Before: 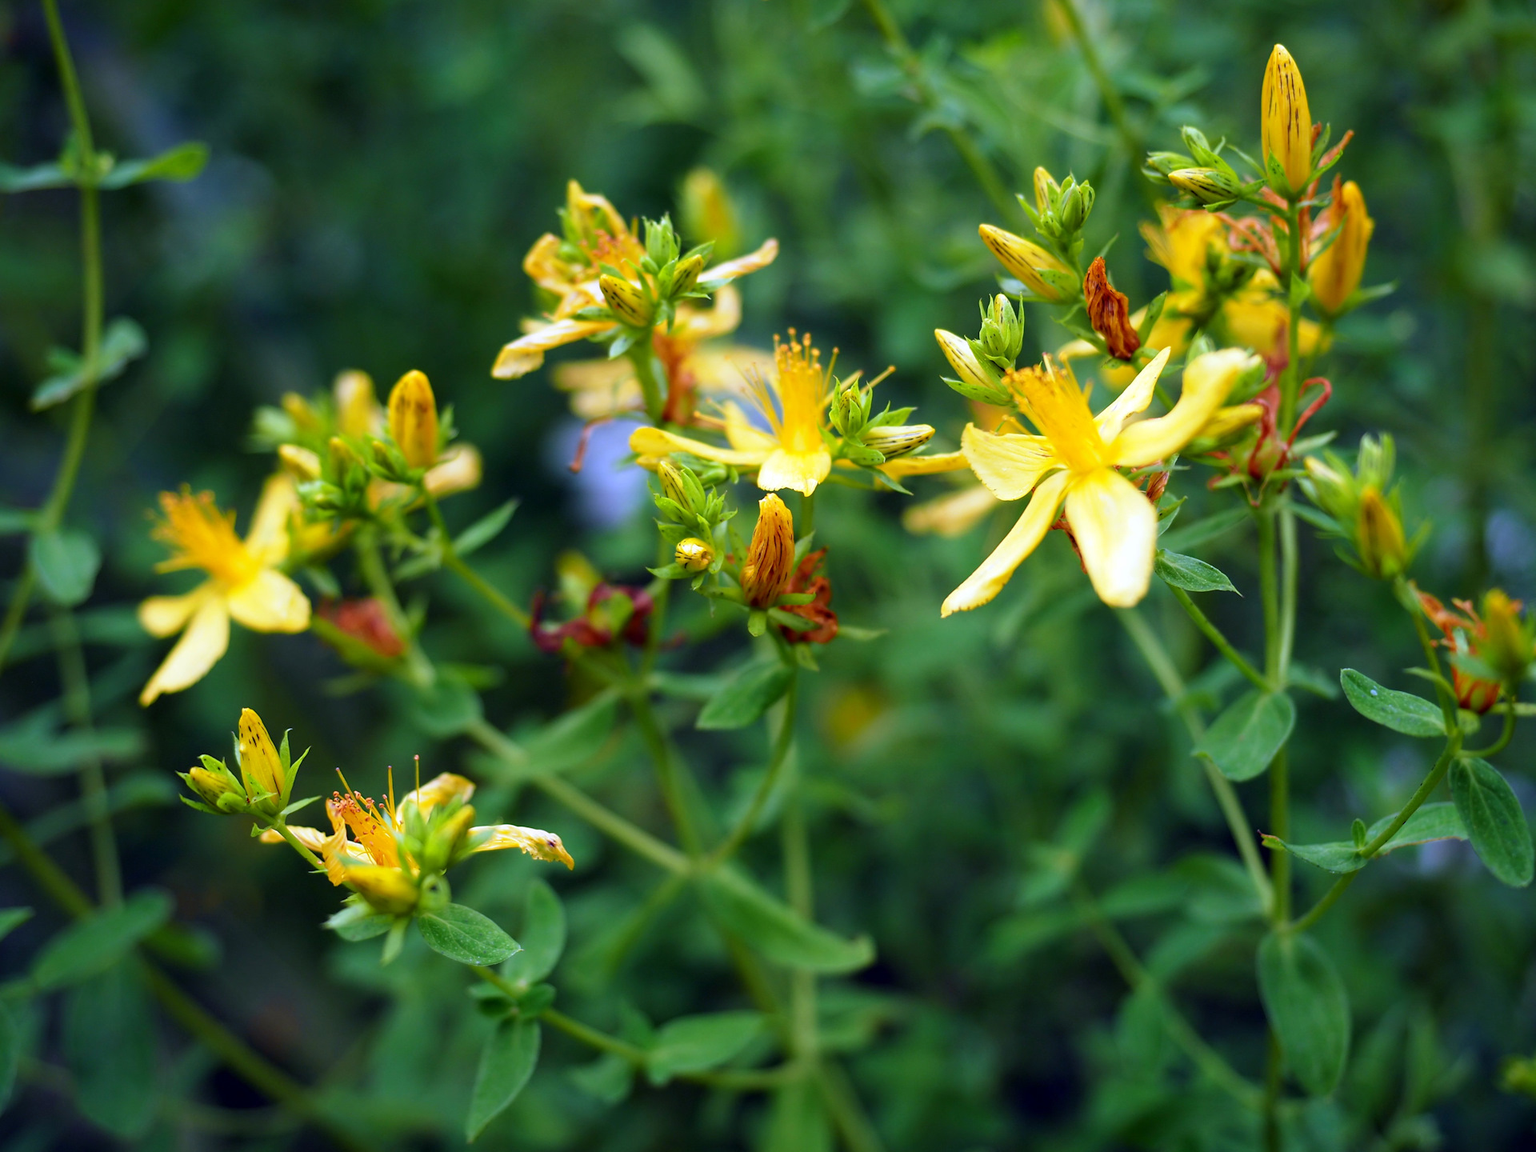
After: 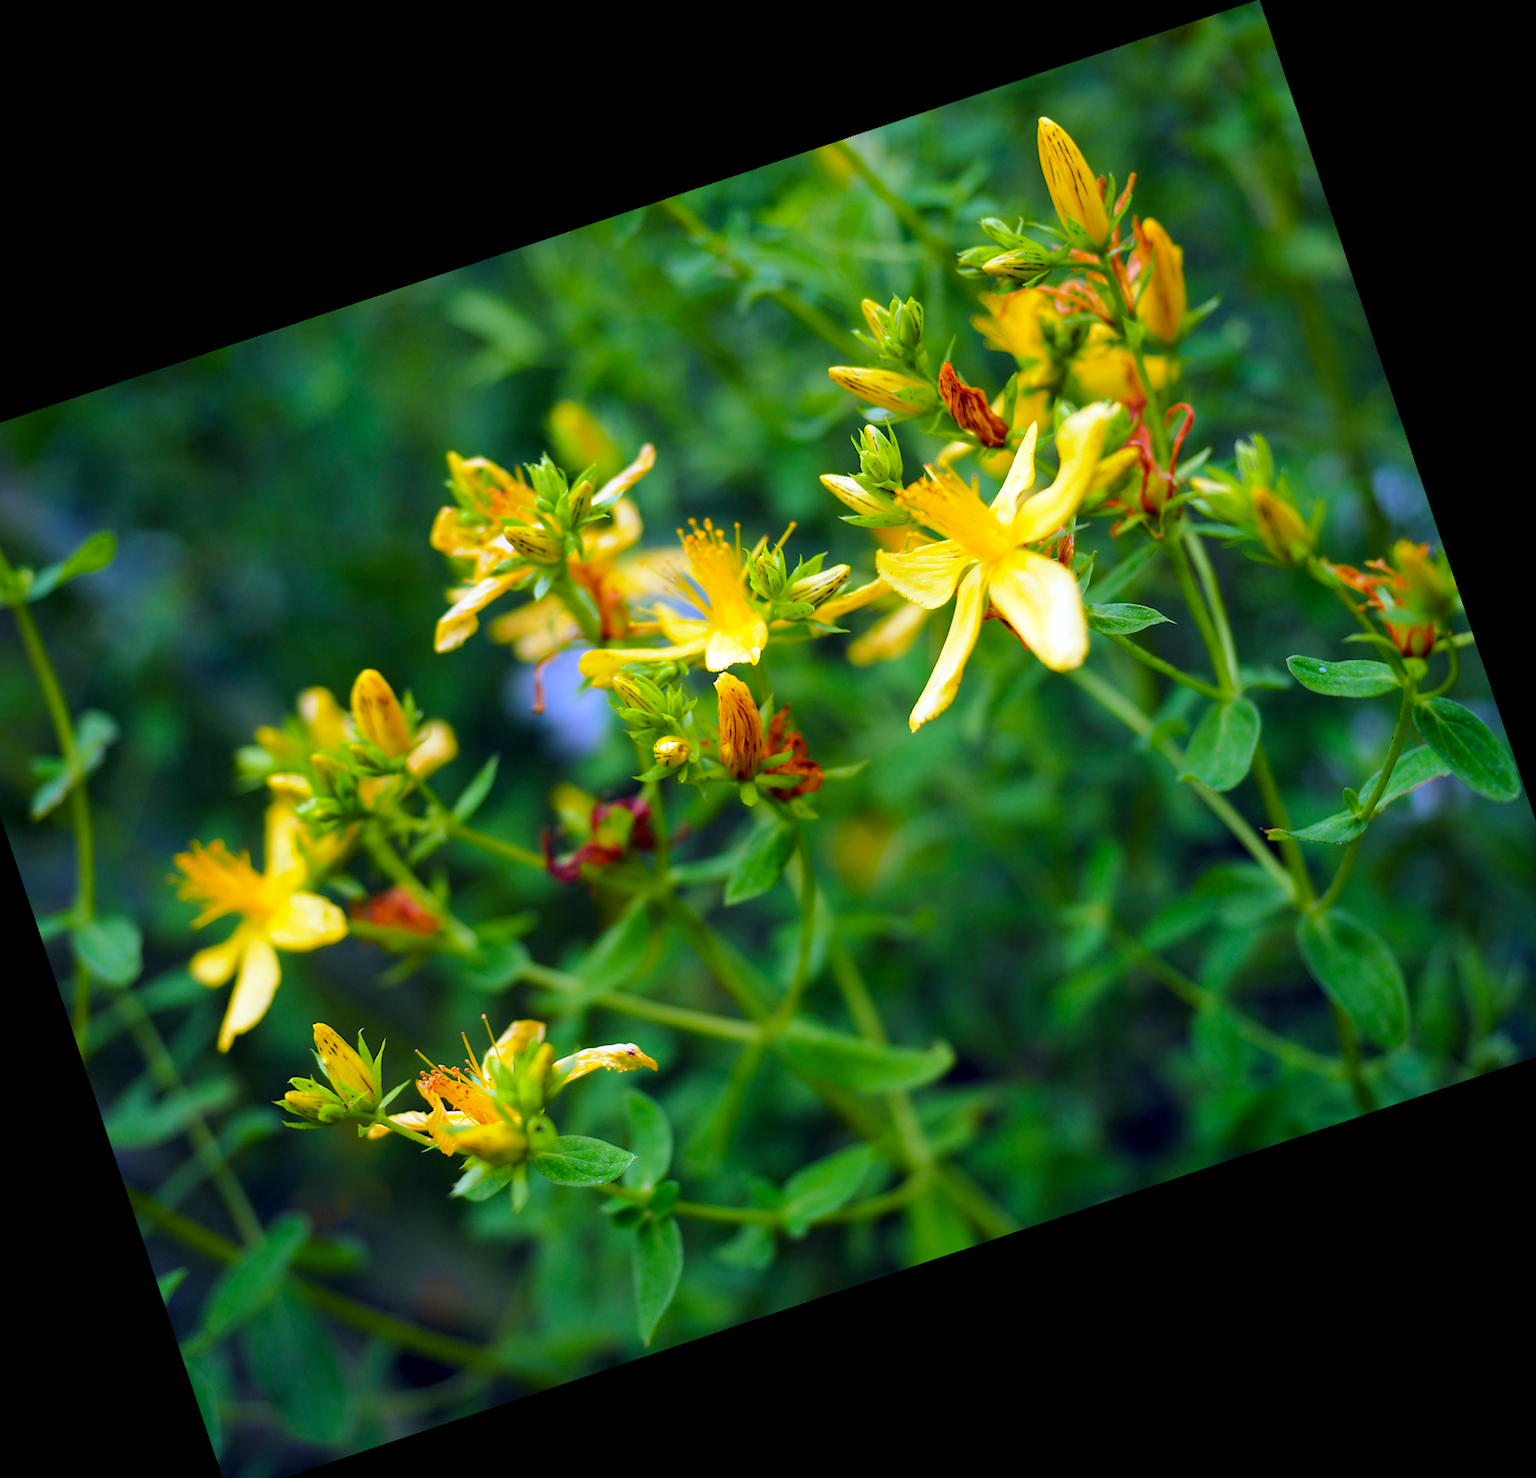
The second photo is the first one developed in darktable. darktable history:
color balance rgb: highlights gain › chroma 0.222%, highlights gain › hue 329.93°, perceptual saturation grading › global saturation 25%, perceptual brilliance grading › mid-tones 9.148%, perceptual brilliance grading › shadows 14.204%
crop and rotate: angle 18.58°, left 6.841%, right 4.06%, bottom 1.122%
